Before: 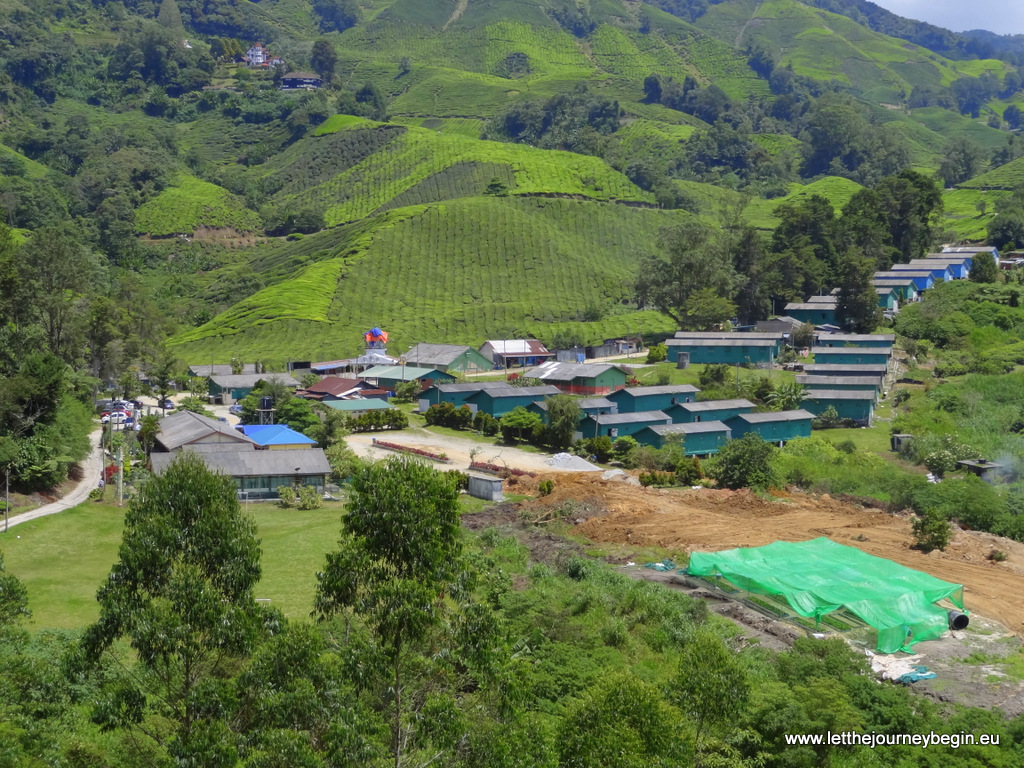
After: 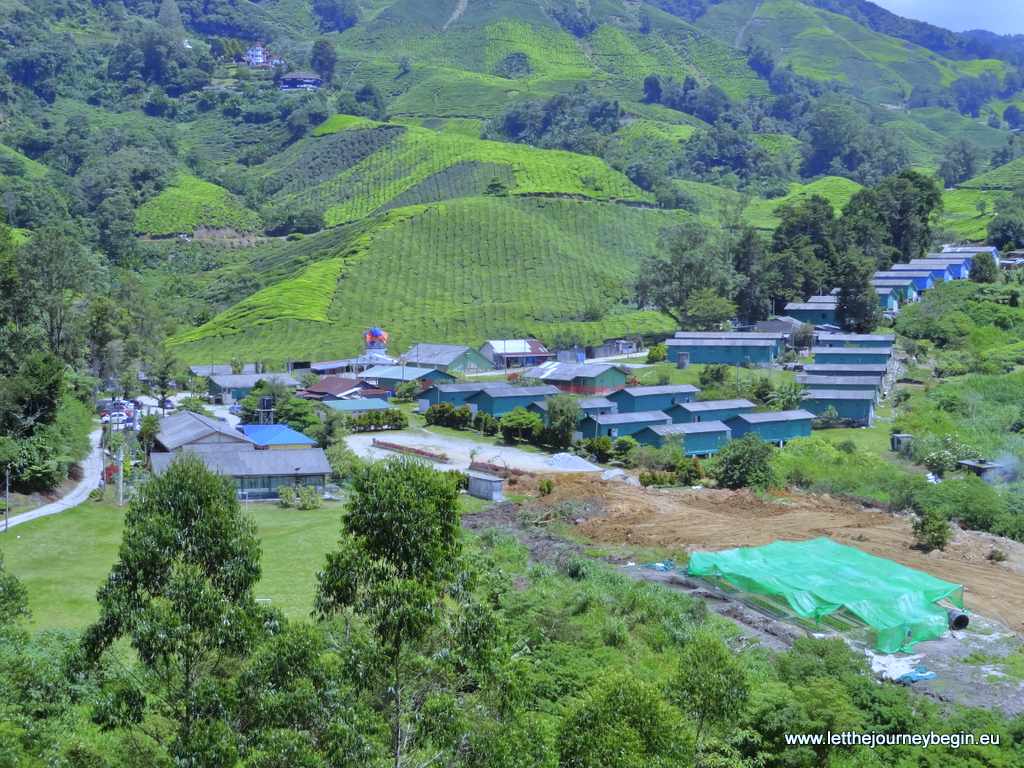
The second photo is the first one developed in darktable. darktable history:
white balance: red 0.871, blue 1.249
contrast brightness saturation: saturation -0.05
tone equalizer: -8 EV 0.001 EV, -7 EV -0.004 EV, -6 EV 0.009 EV, -5 EV 0.032 EV, -4 EV 0.276 EV, -3 EV 0.644 EV, -2 EV 0.584 EV, -1 EV 0.187 EV, +0 EV 0.024 EV
